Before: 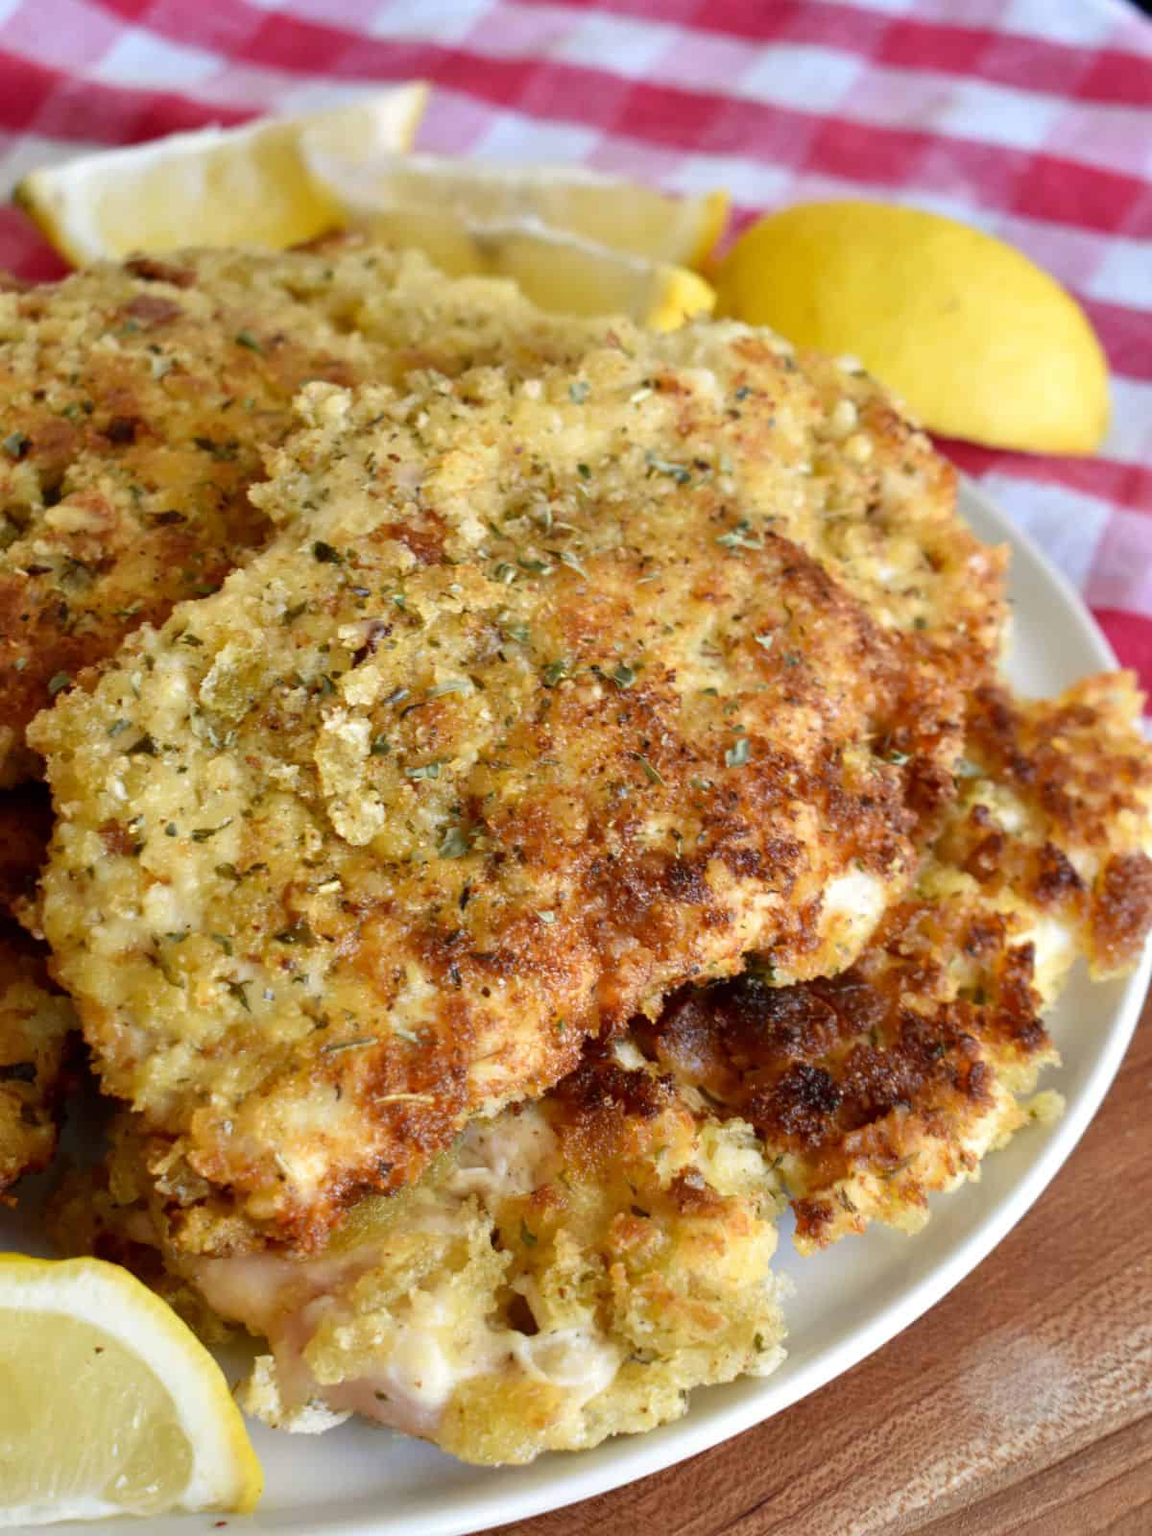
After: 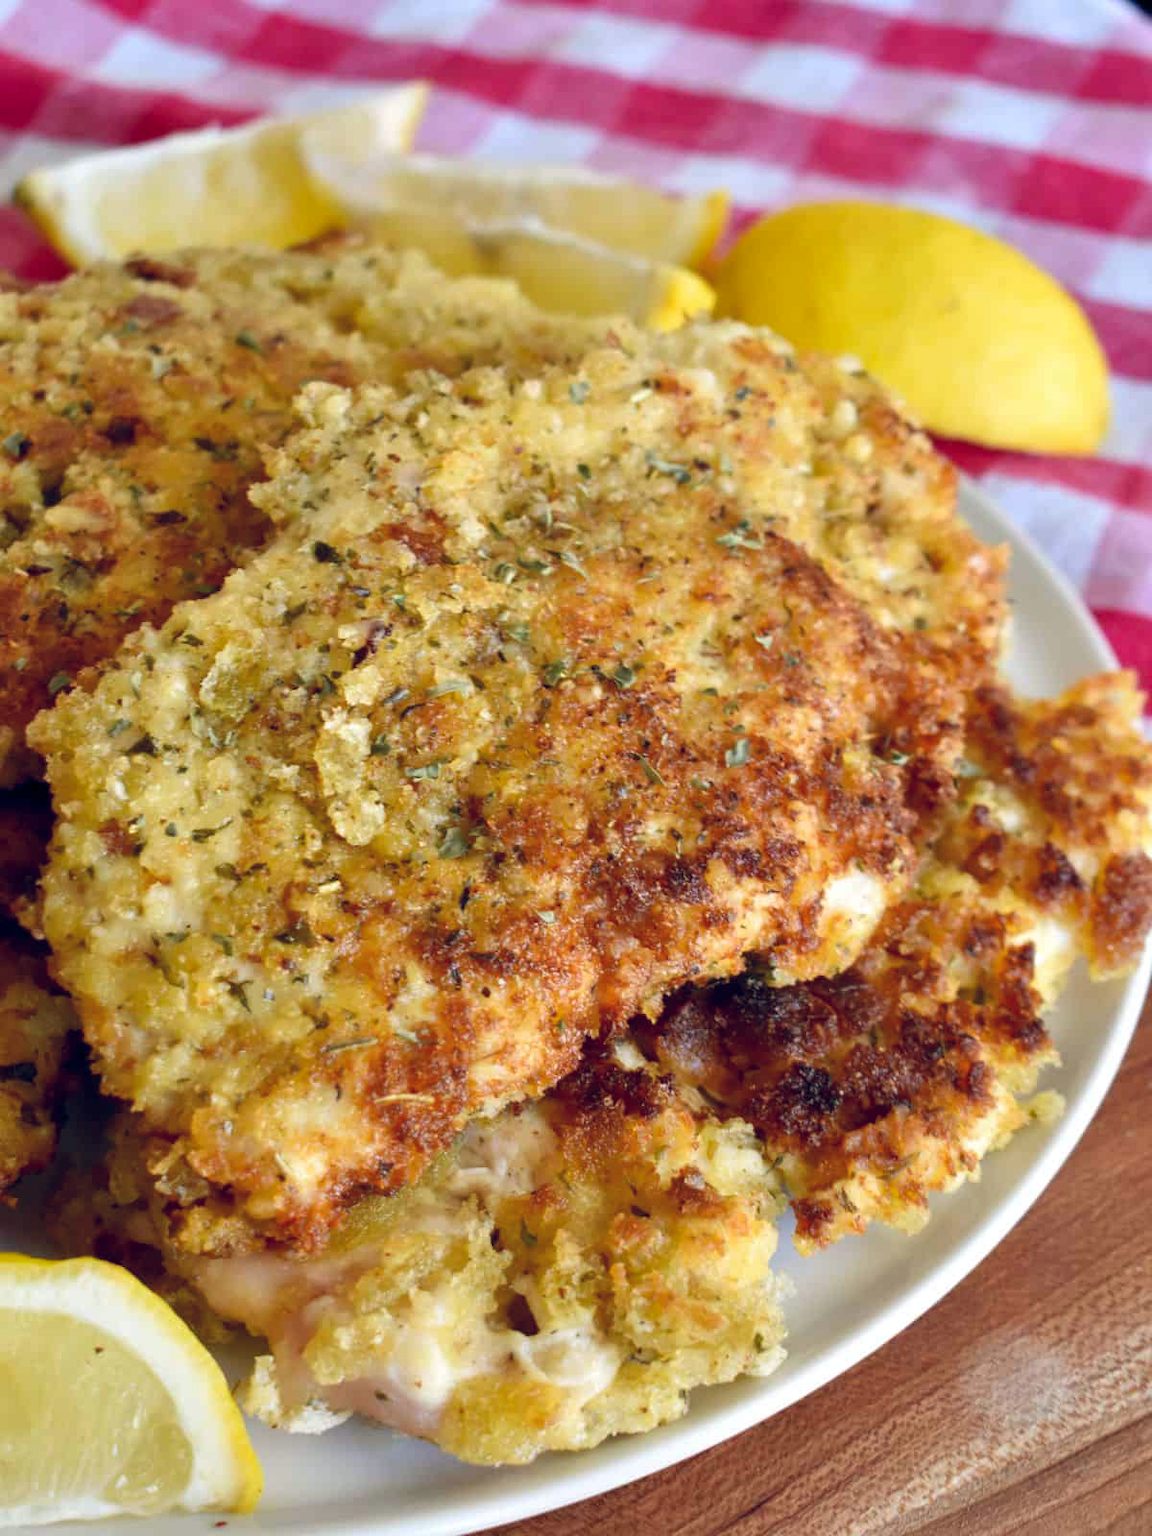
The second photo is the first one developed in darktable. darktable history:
color balance rgb: global offset › chroma 0.138%, global offset › hue 253.33°, perceptual saturation grading › global saturation 9.702%
